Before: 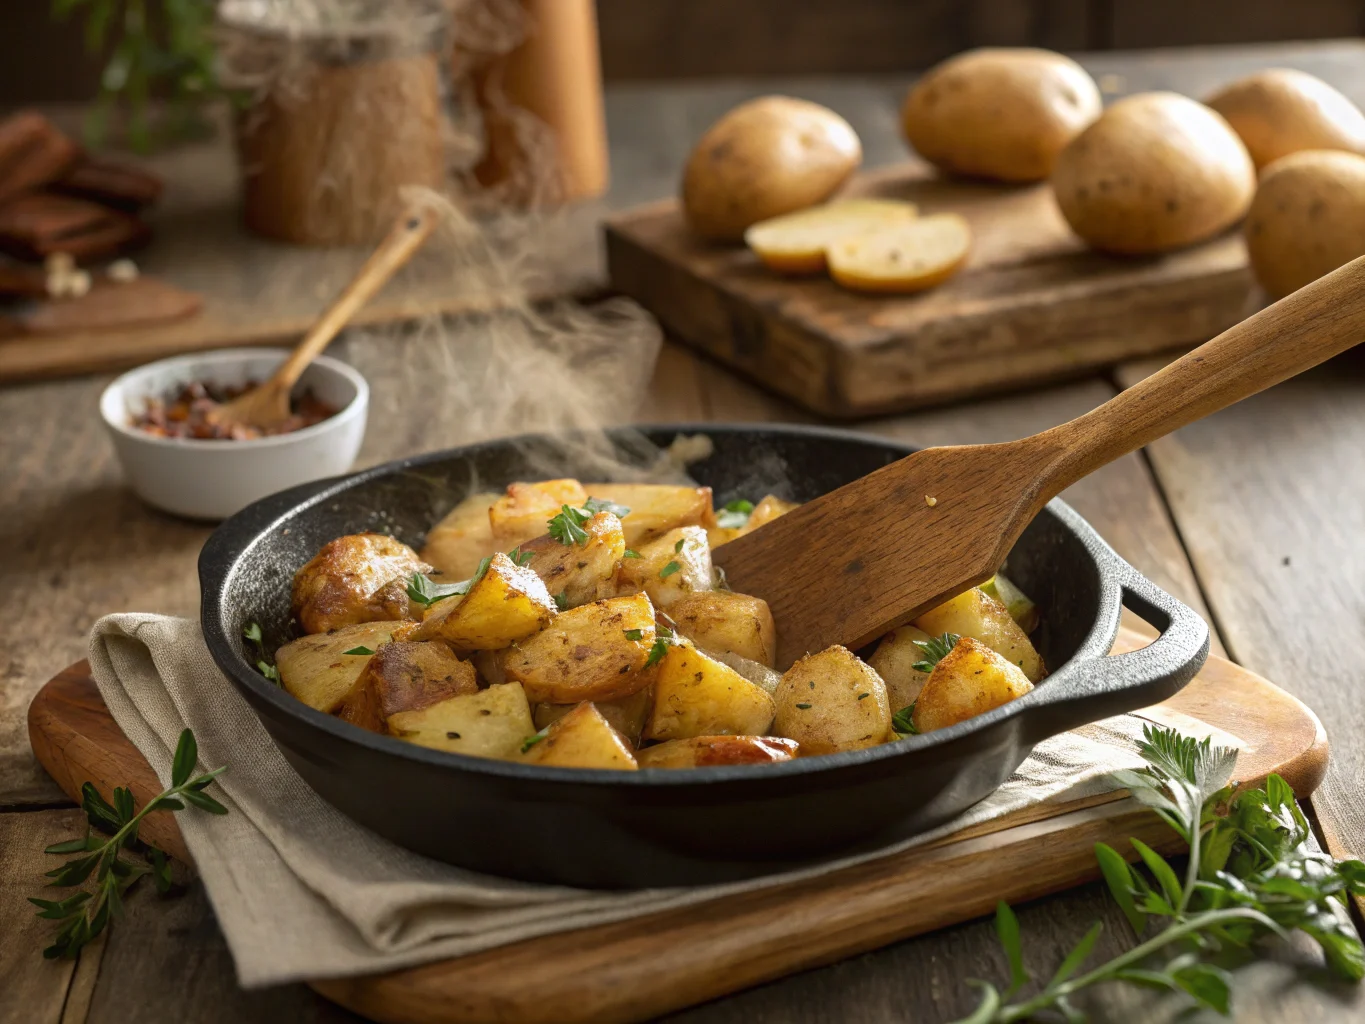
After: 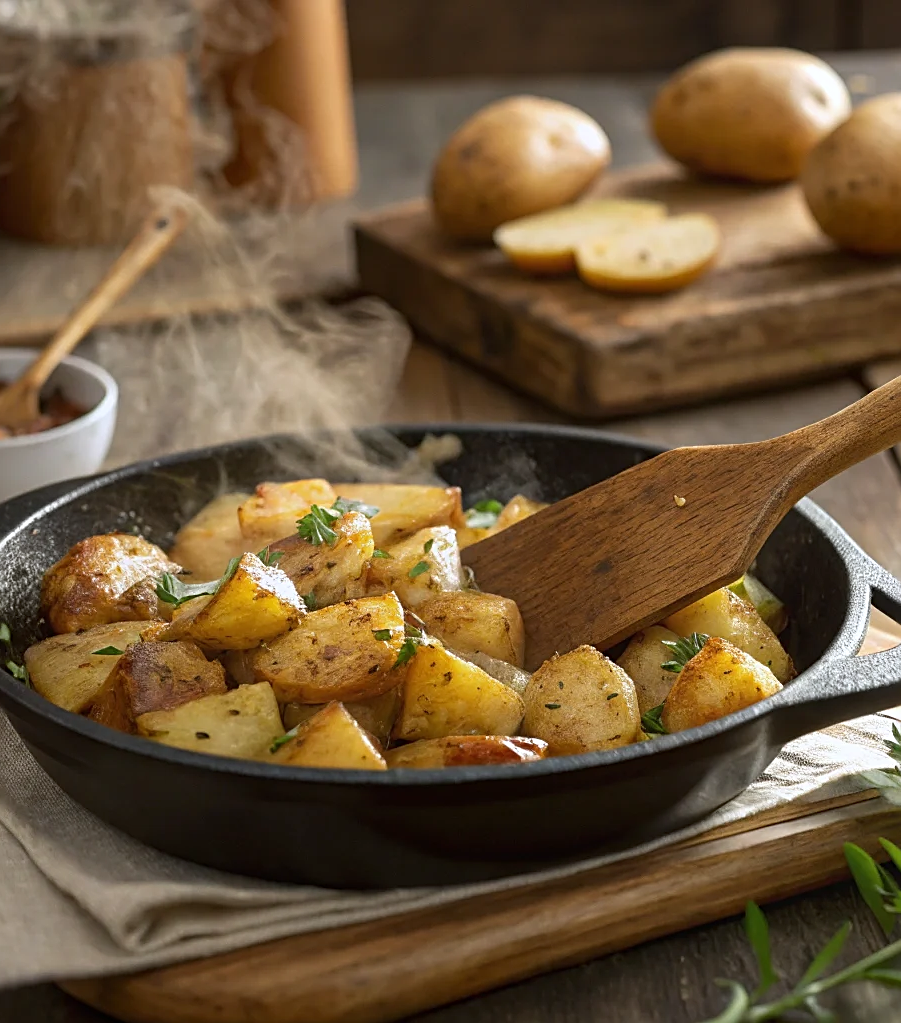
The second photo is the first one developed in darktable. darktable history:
crop and rotate: left 18.442%, right 15.508%
white balance: red 0.983, blue 1.036
sharpen: on, module defaults
